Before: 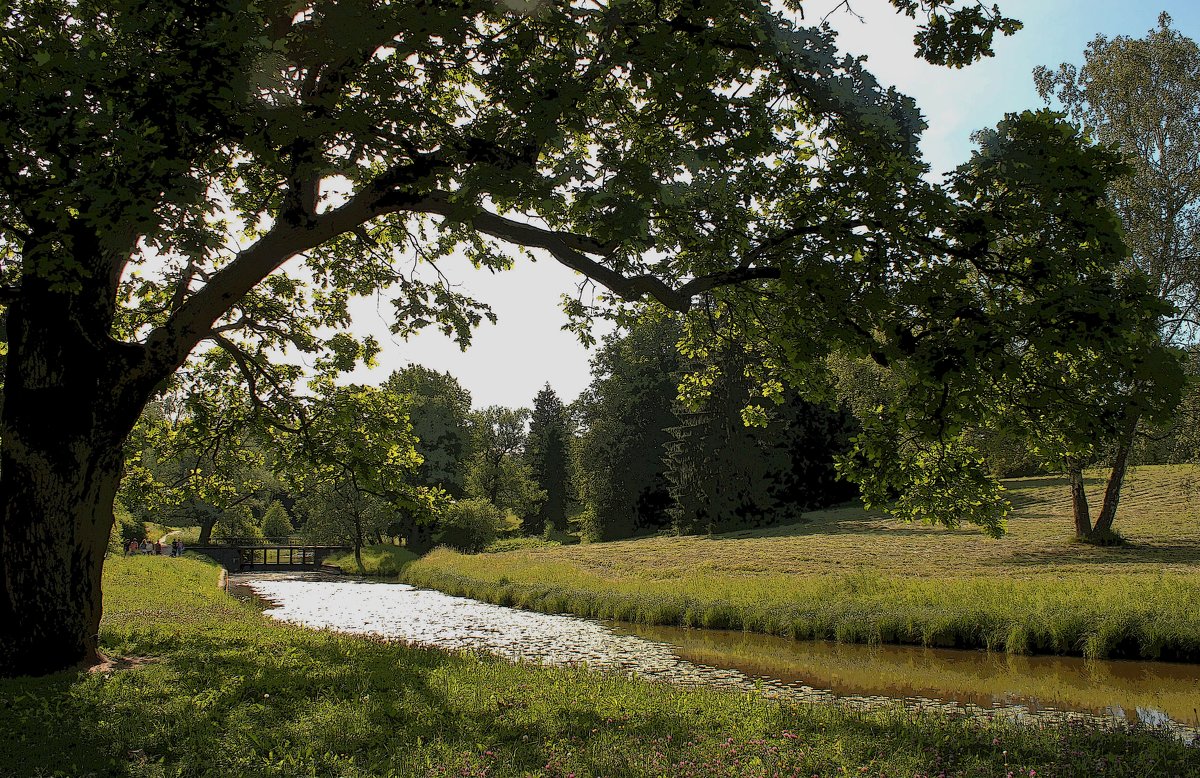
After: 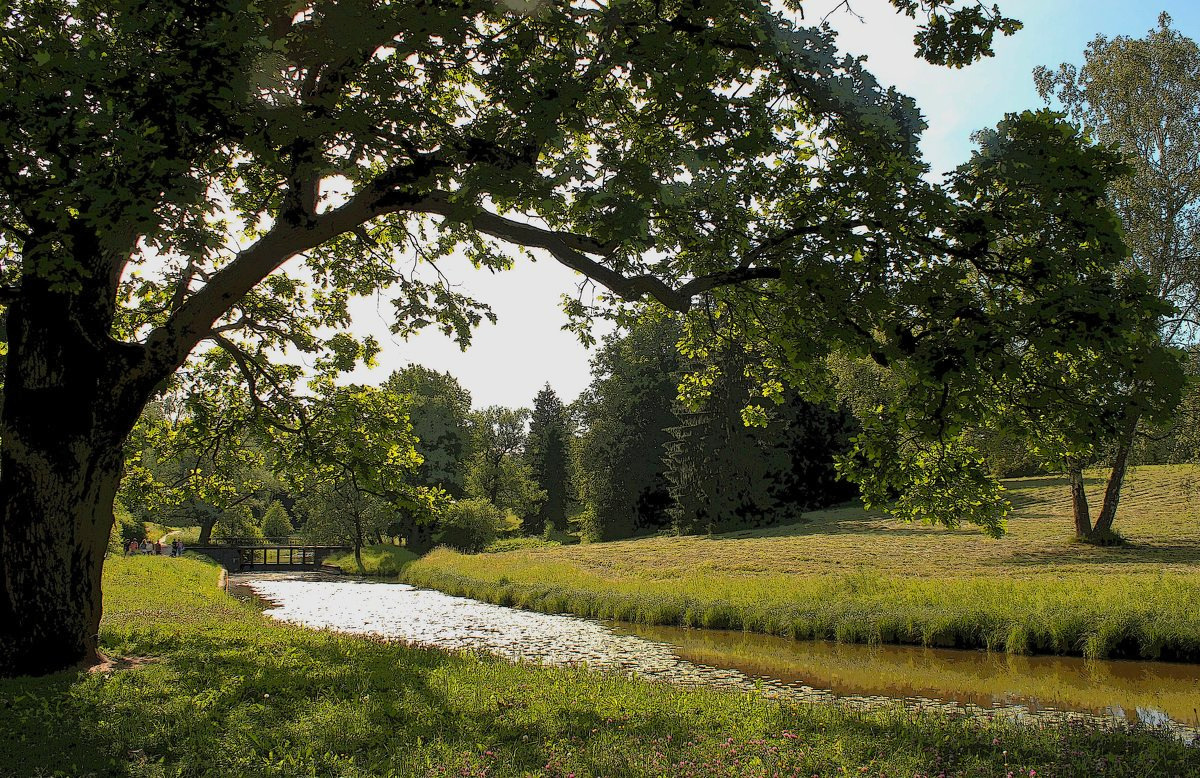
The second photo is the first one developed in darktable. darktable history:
contrast brightness saturation: contrast 0.072, brightness 0.08, saturation 0.176
